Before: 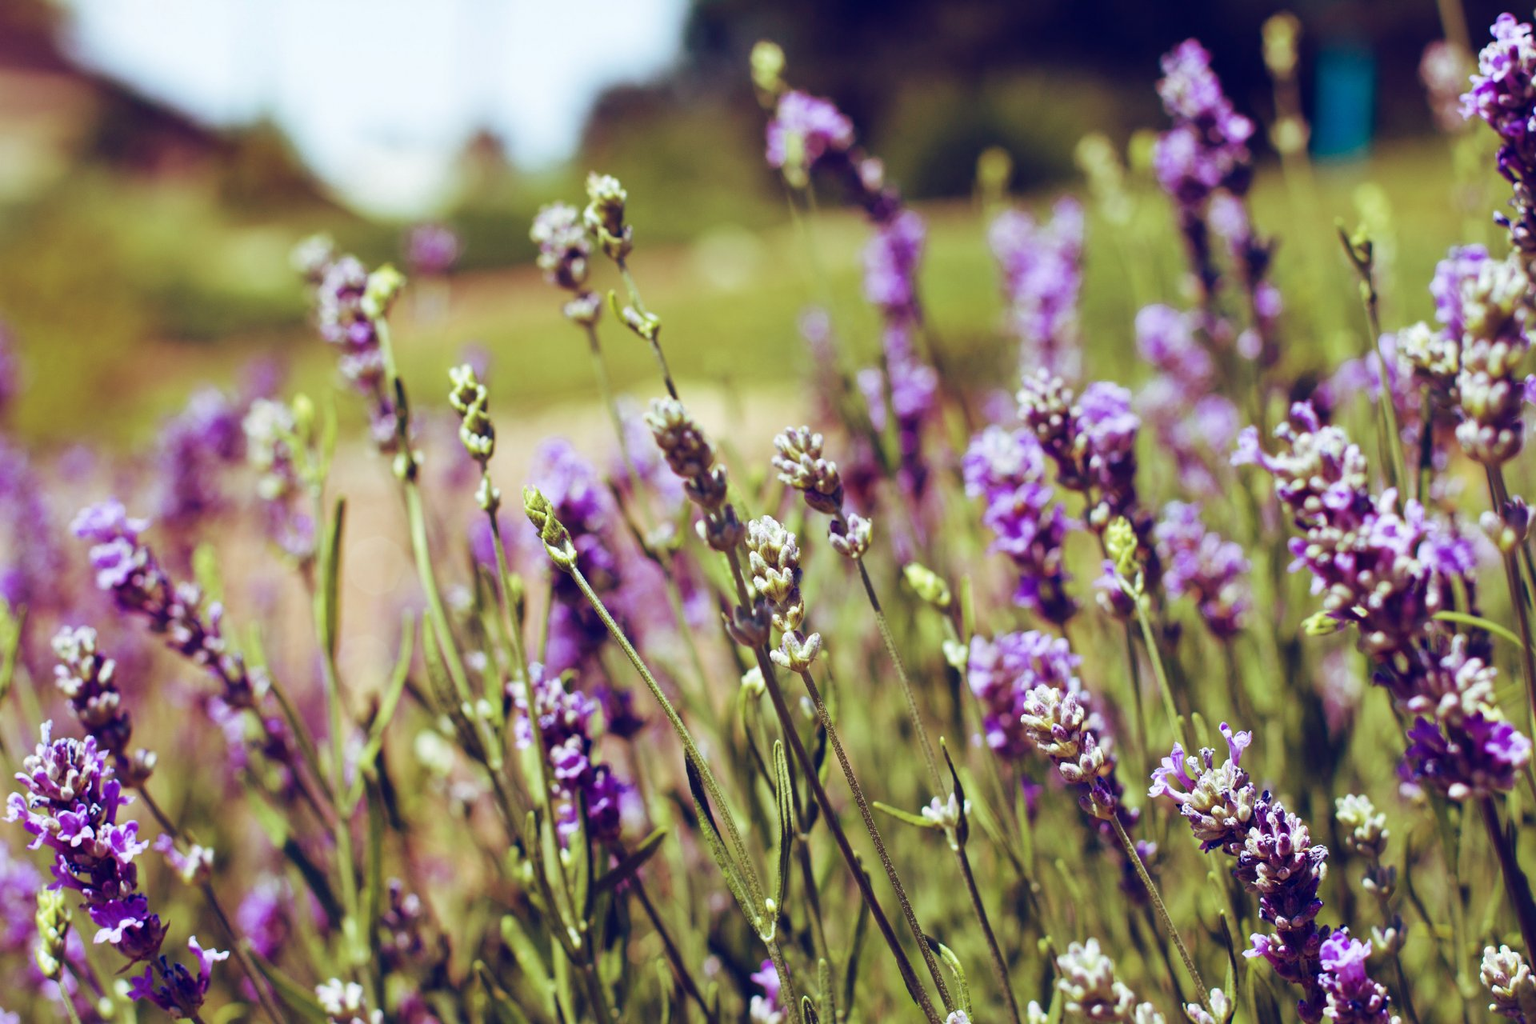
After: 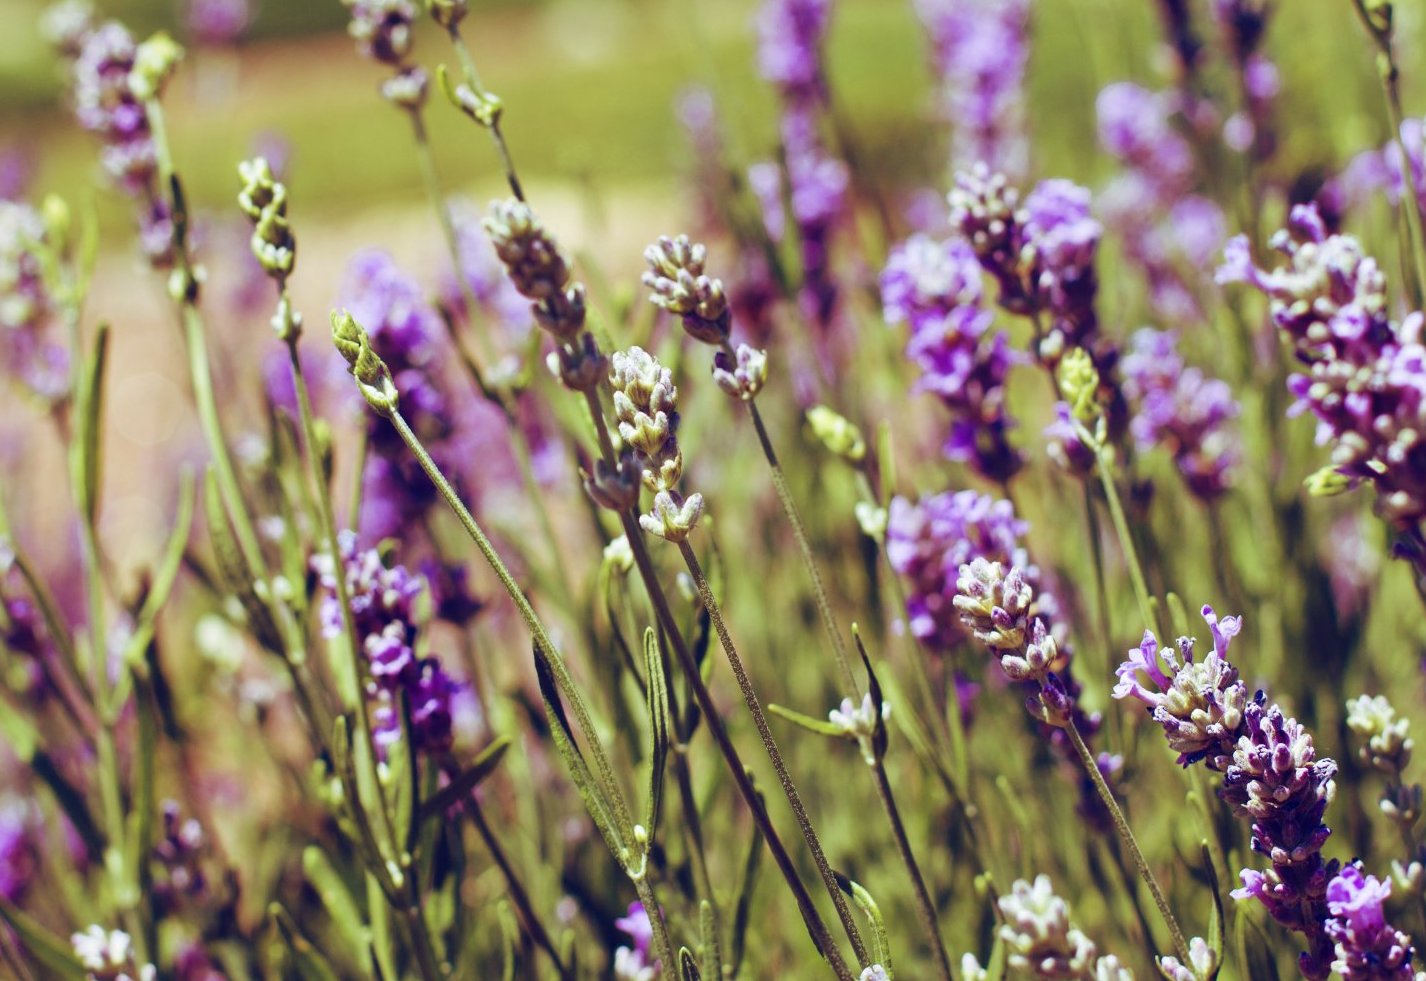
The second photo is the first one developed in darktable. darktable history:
crop: left 16.875%, top 23.352%, right 8.808%
